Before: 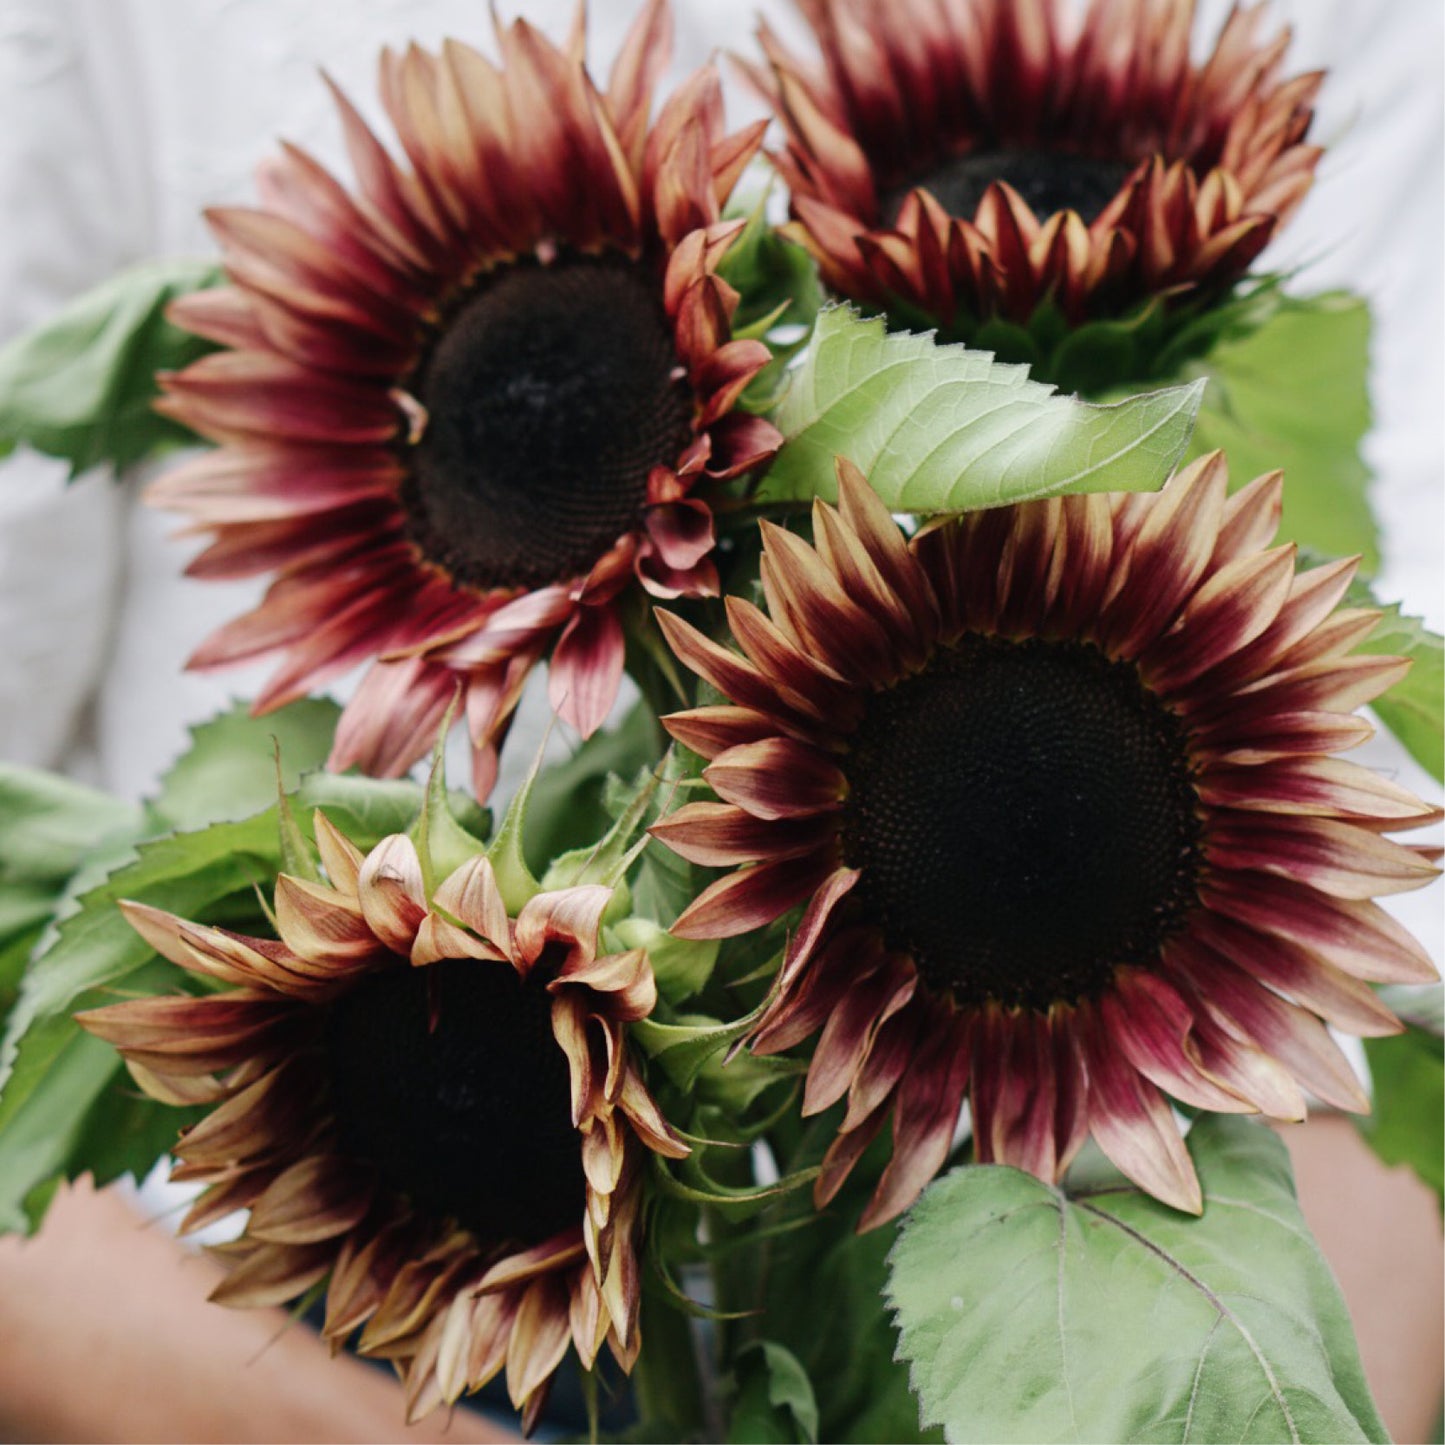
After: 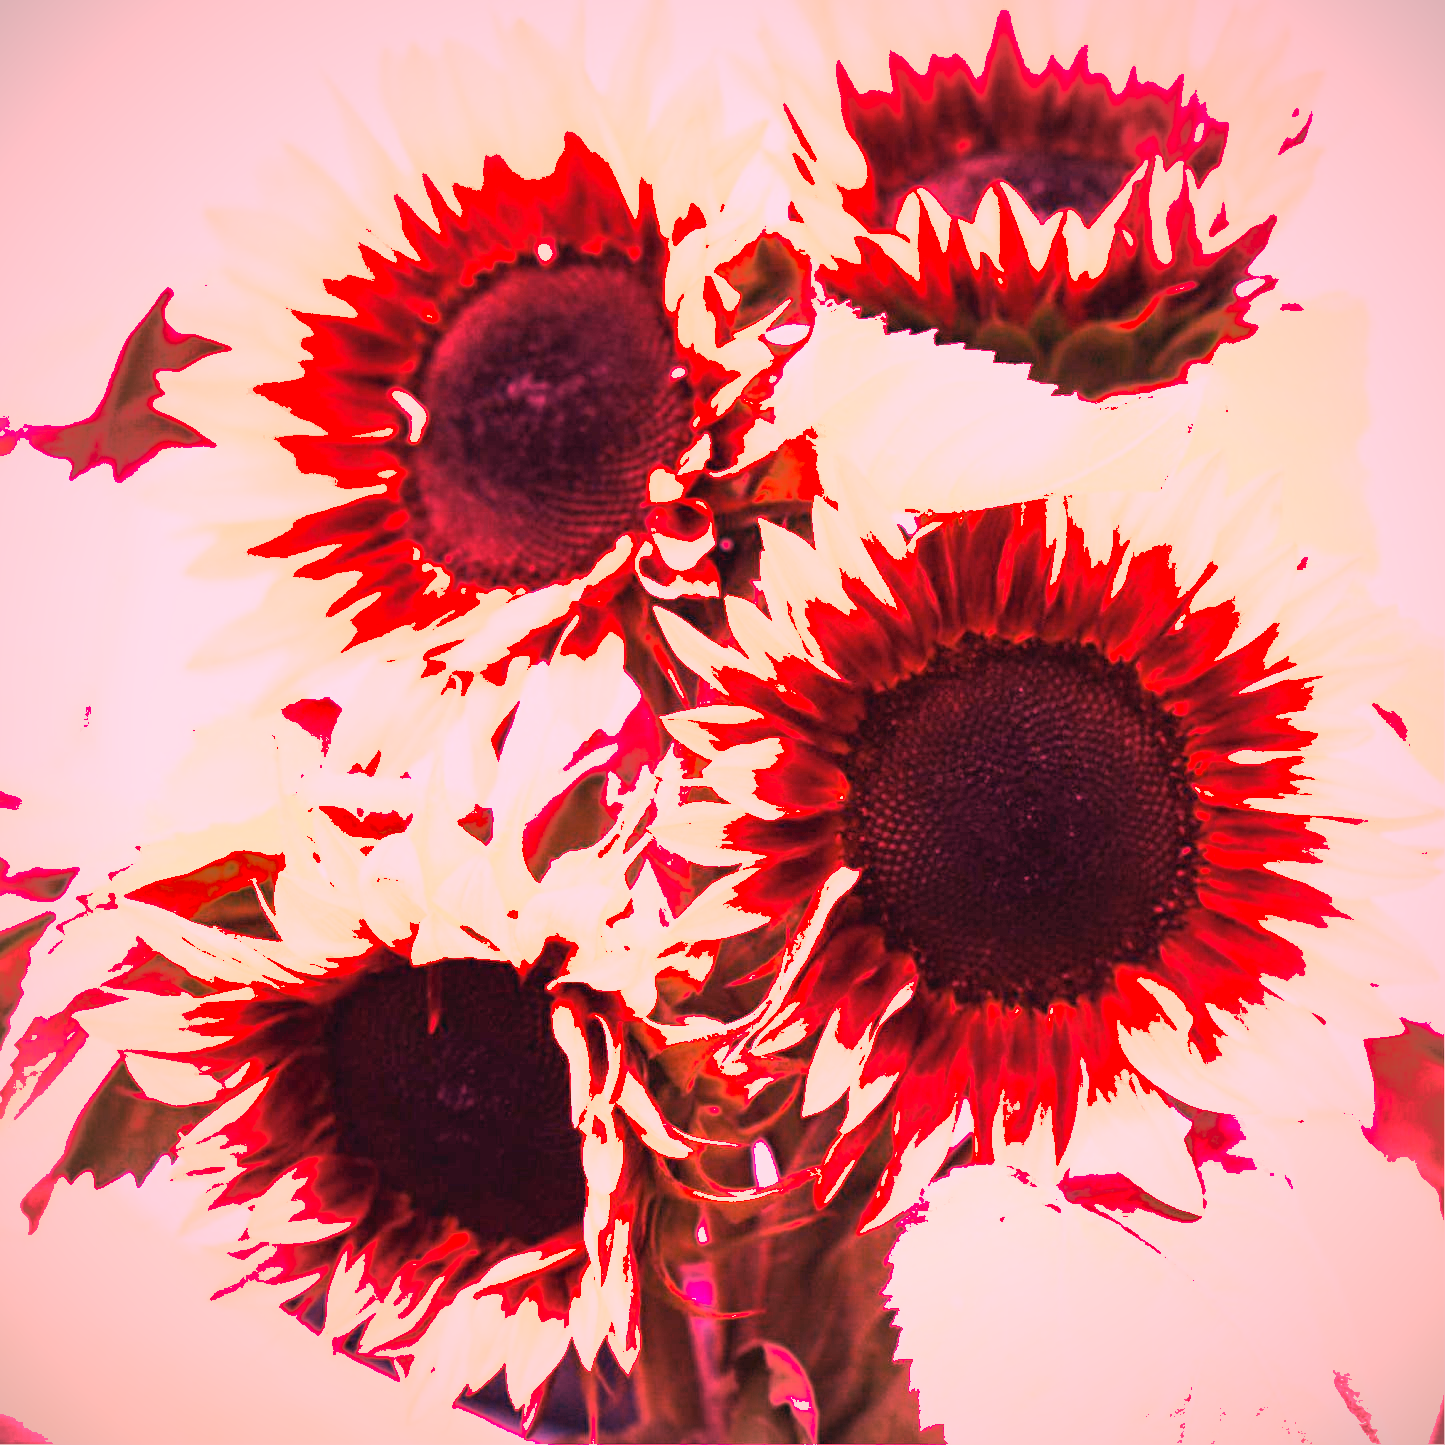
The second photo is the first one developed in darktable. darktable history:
shadows and highlights: shadows 40, highlights -60
white balance: red 4.26, blue 1.802
vignetting: fall-off radius 60.92%
